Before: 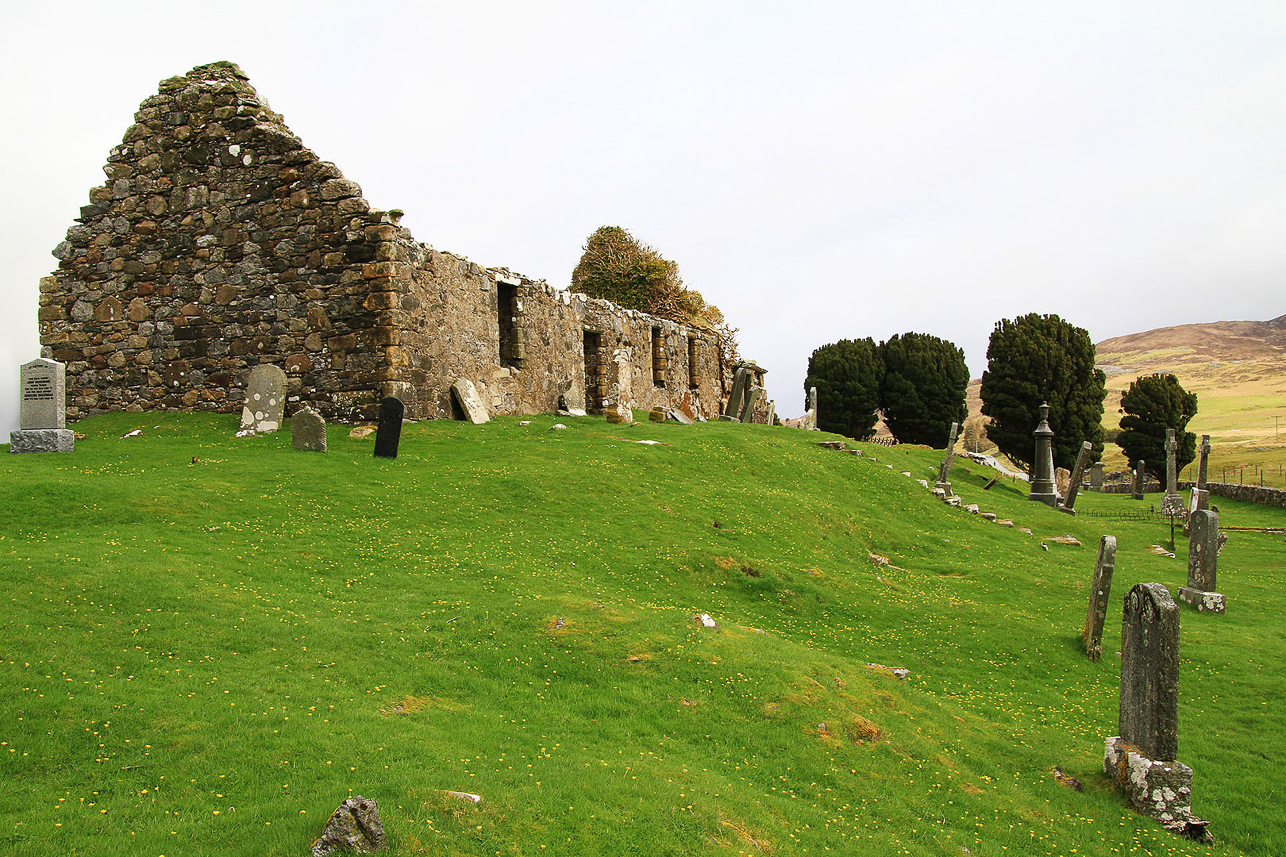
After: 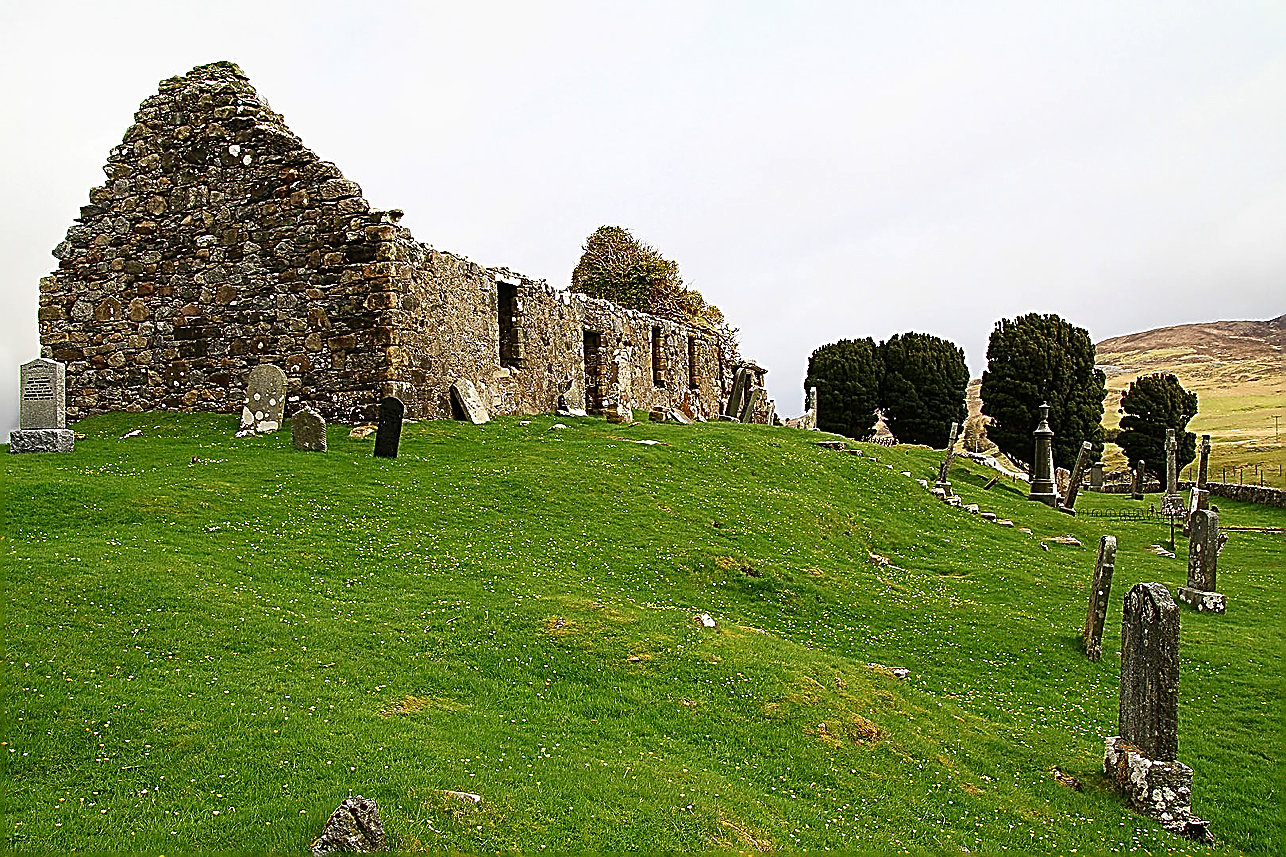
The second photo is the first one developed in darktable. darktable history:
contrast brightness saturation: brightness -0.099
sharpen: amount 1.844
